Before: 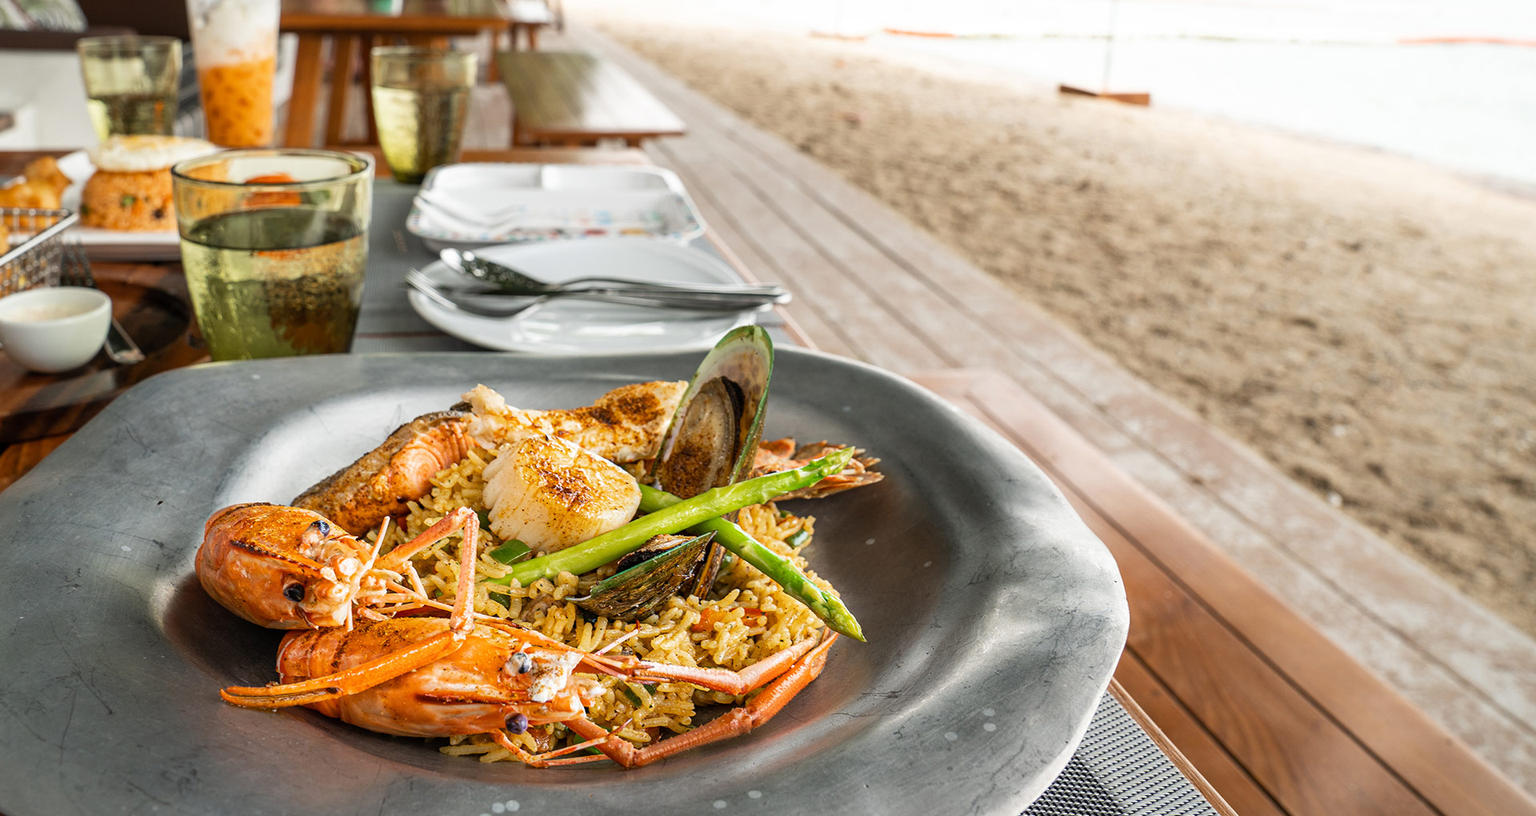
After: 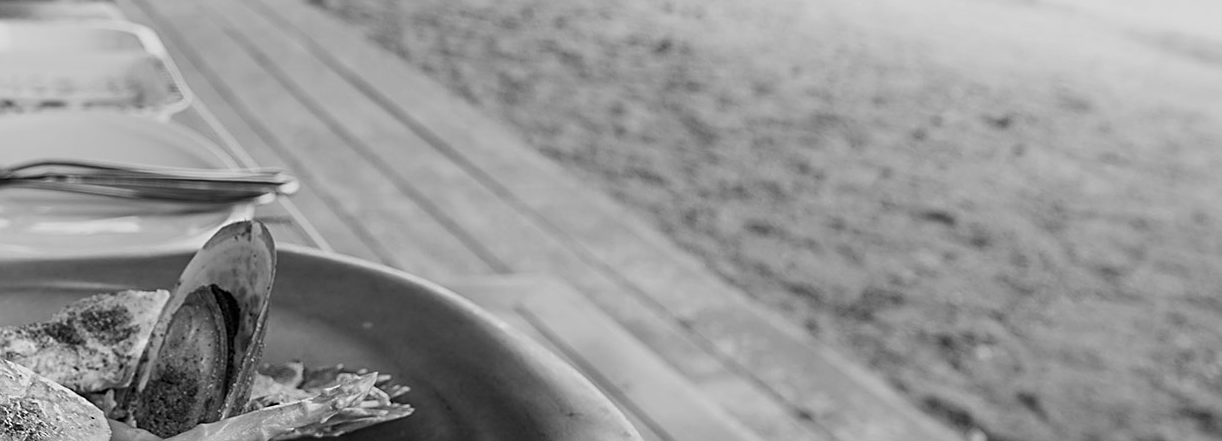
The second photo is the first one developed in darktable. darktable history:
tone equalizer: on, module defaults
sharpen: on, module defaults
white balance: emerald 1
contrast brightness saturation: saturation -1
crop: left 36.005%, top 18.293%, right 0.31%, bottom 38.444%
exposure: exposure -0.492 EV, compensate highlight preservation false
